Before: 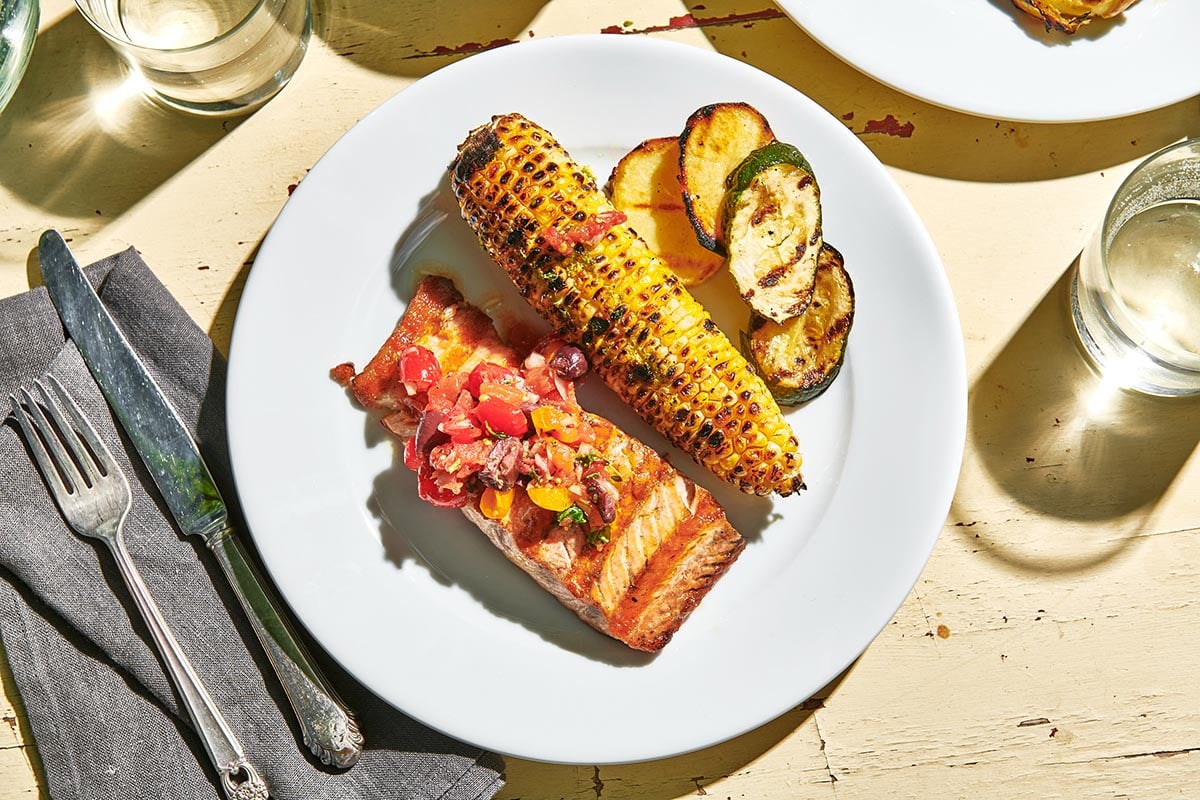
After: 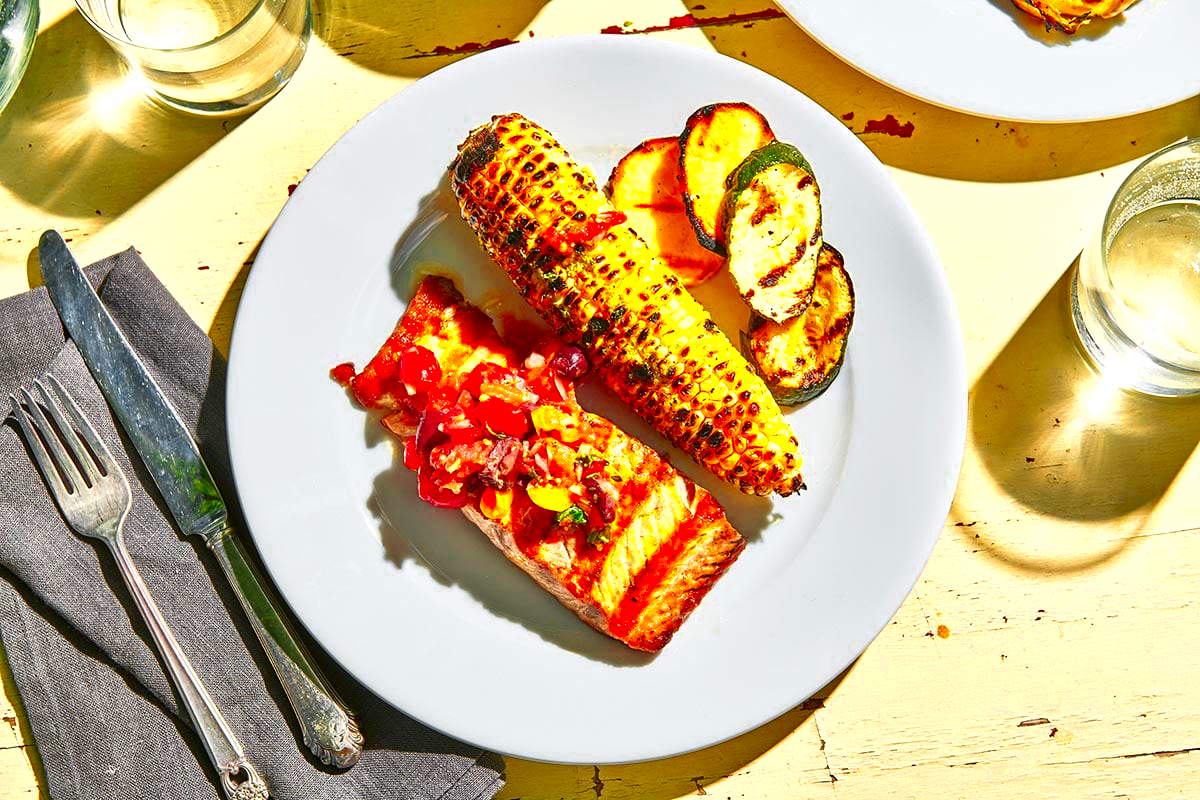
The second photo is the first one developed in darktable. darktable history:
contrast brightness saturation: saturation 0.486
color zones: curves: ch0 [(0.004, 0.305) (0.261, 0.623) (0.389, 0.399) (0.708, 0.571) (0.947, 0.34)]; ch1 [(0.025, 0.645) (0.229, 0.584) (0.326, 0.551) (0.484, 0.262) (0.757, 0.643)]
